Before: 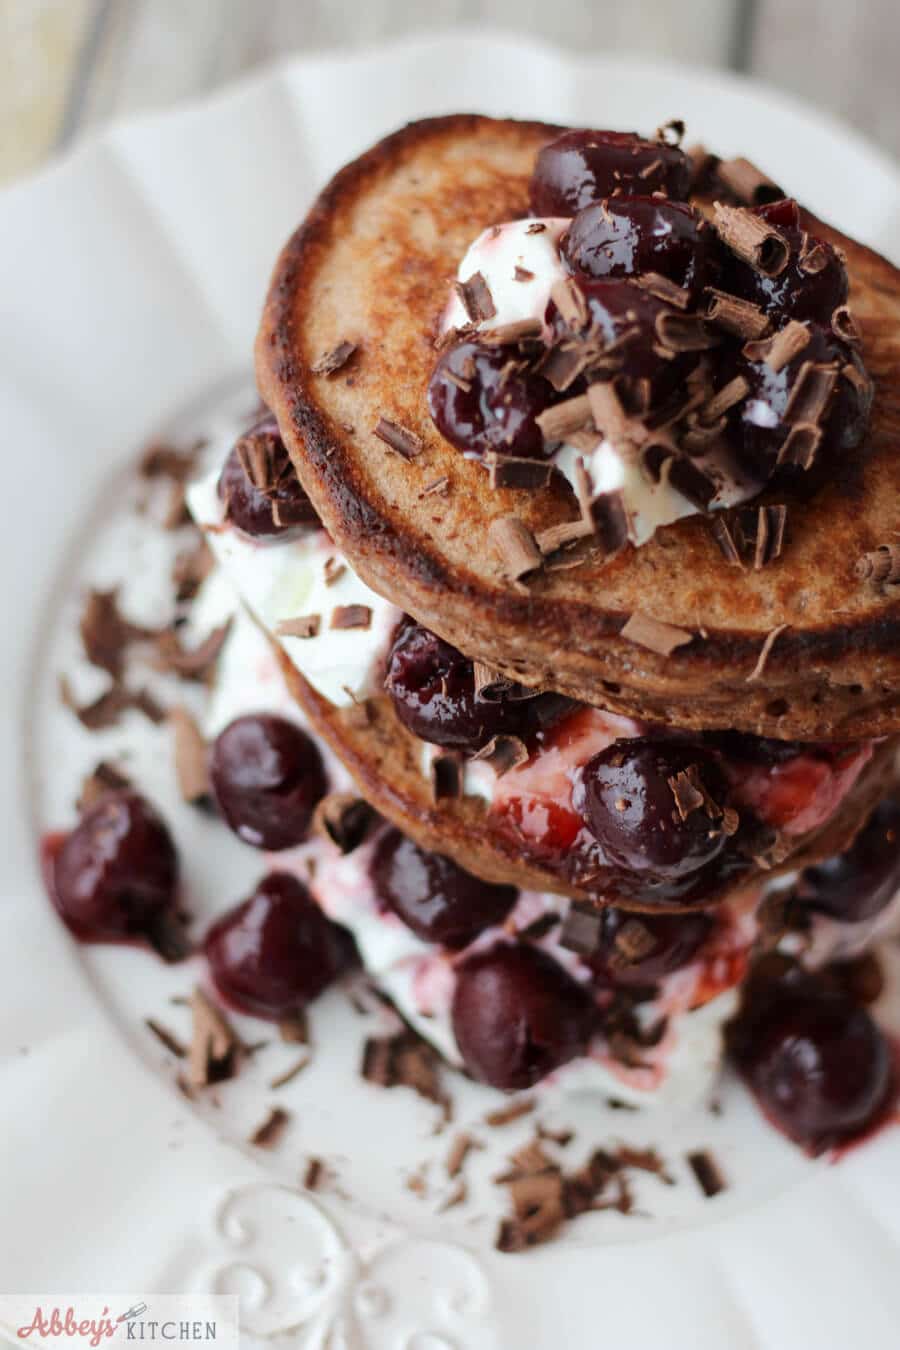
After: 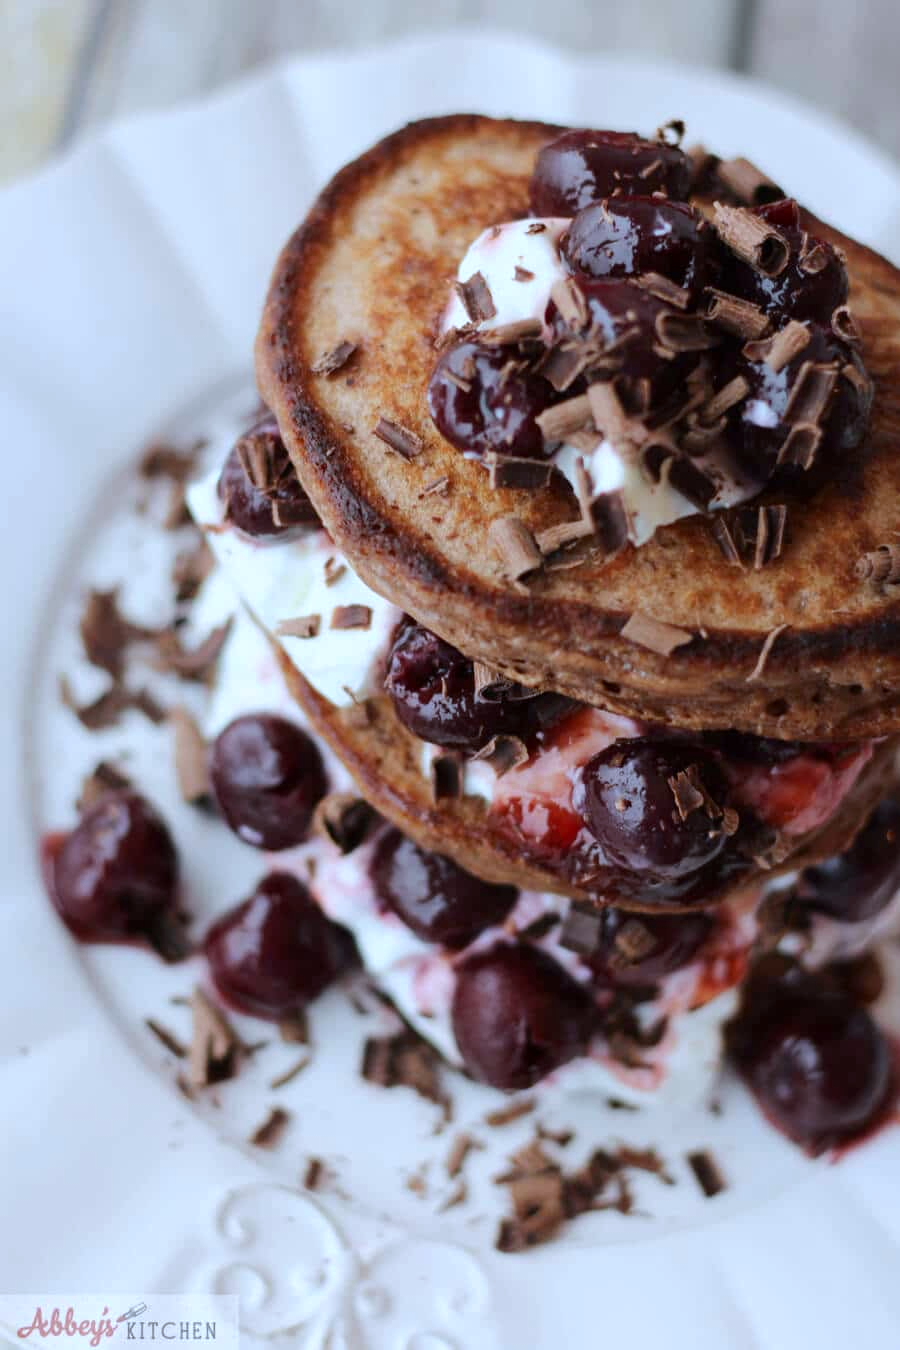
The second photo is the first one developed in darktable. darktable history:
bloom: size 3%, threshold 100%, strength 0%
white balance: red 0.931, blue 1.11
